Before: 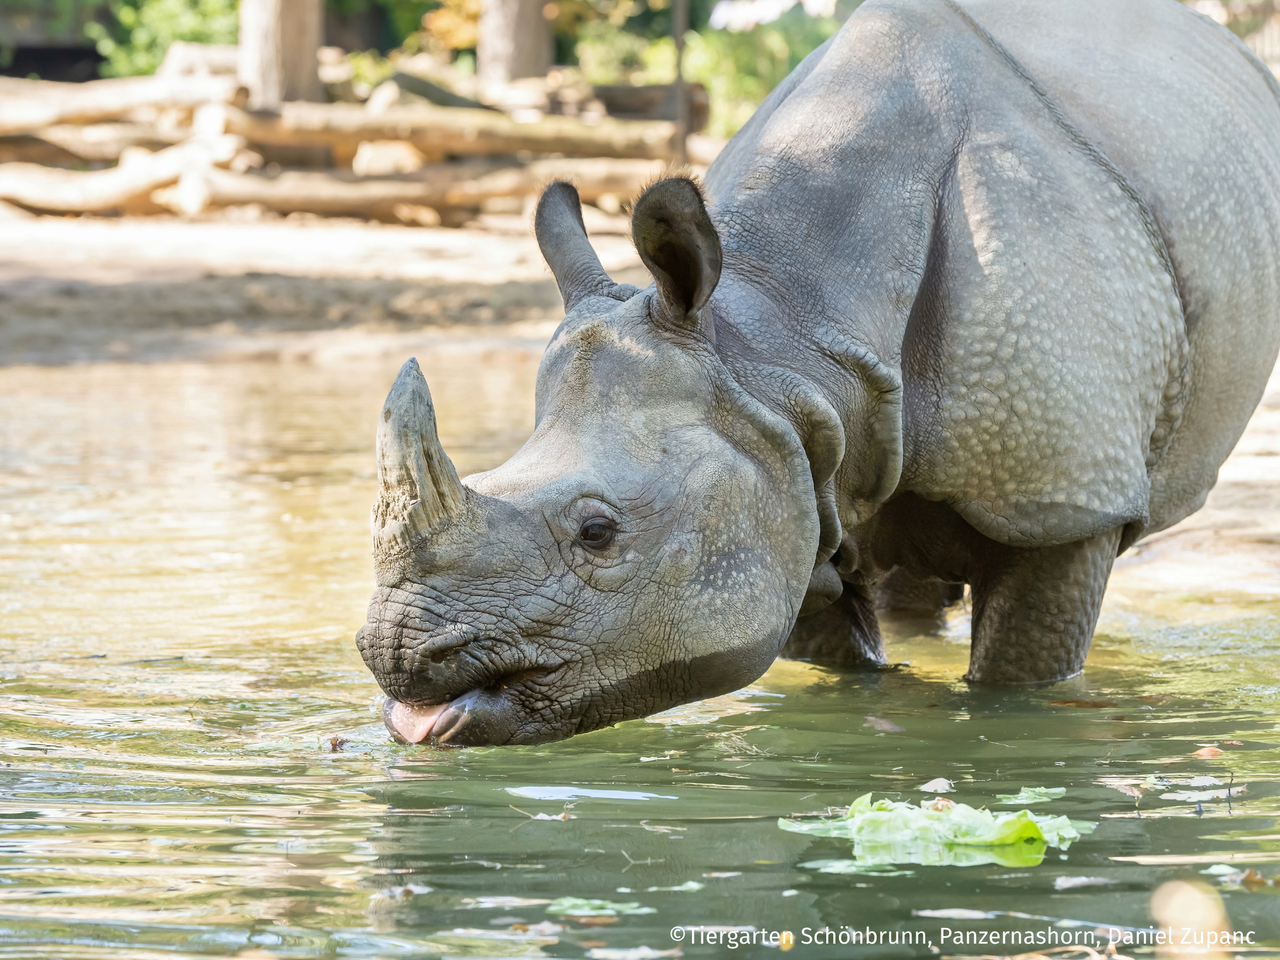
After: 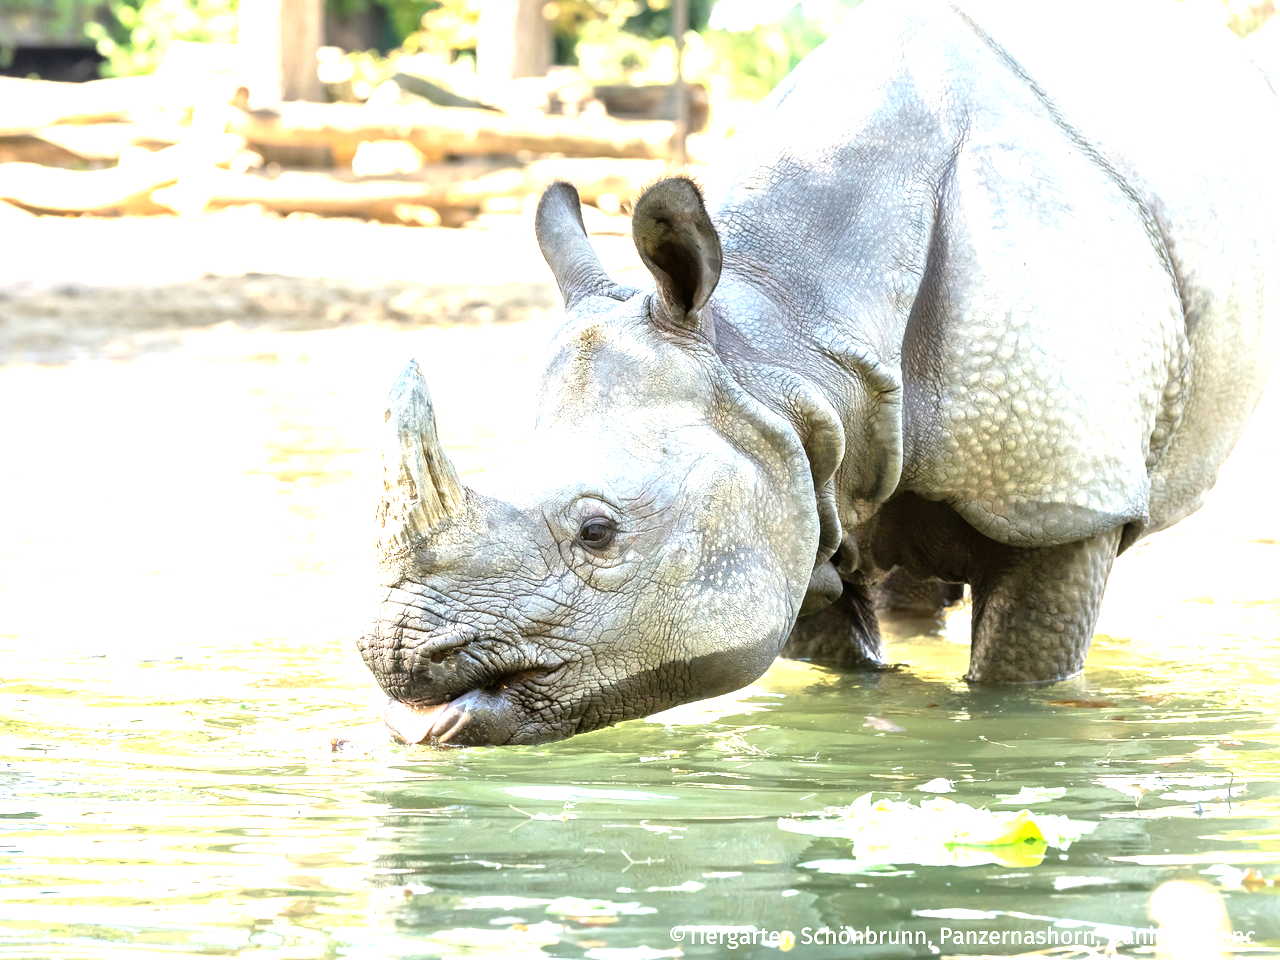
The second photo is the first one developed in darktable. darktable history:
tone equalizer: -8 EV -0.746 EV, -7 EV -0.701 EV, -6 EV -0.6 EV, -5 EV -0.424 EV, -3 EV 0.396 EV, -2 EV 0.6 EV, -1 EV 0.687 EV, +0 EV 0.771 EV
exposure: exposure 0.665 EV, compensate highlight preservation false
